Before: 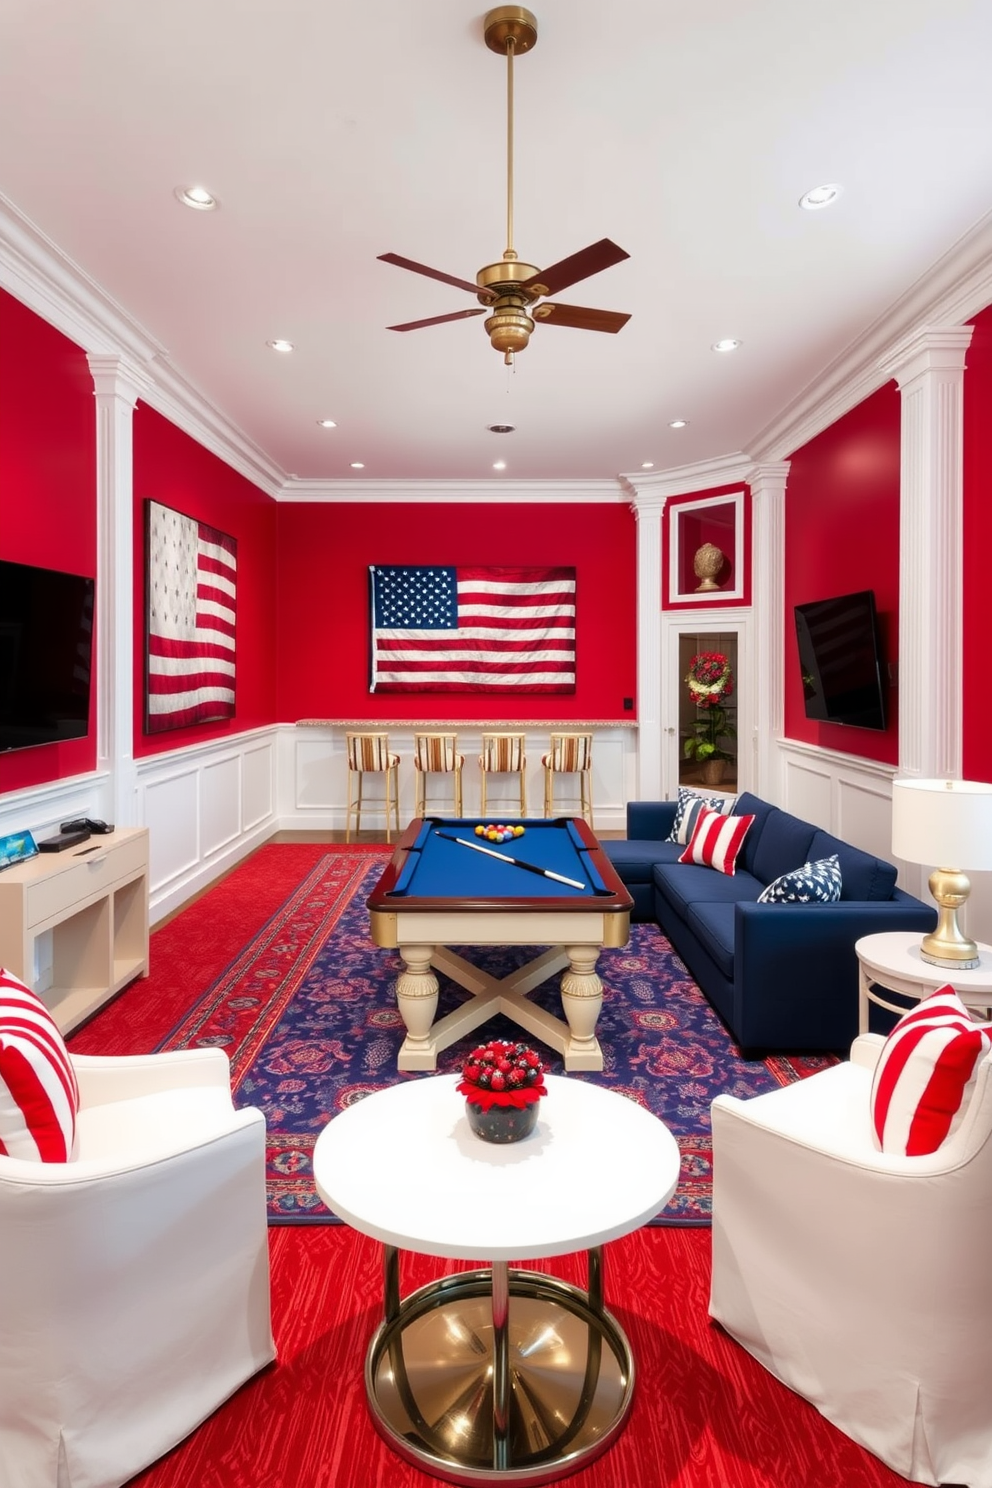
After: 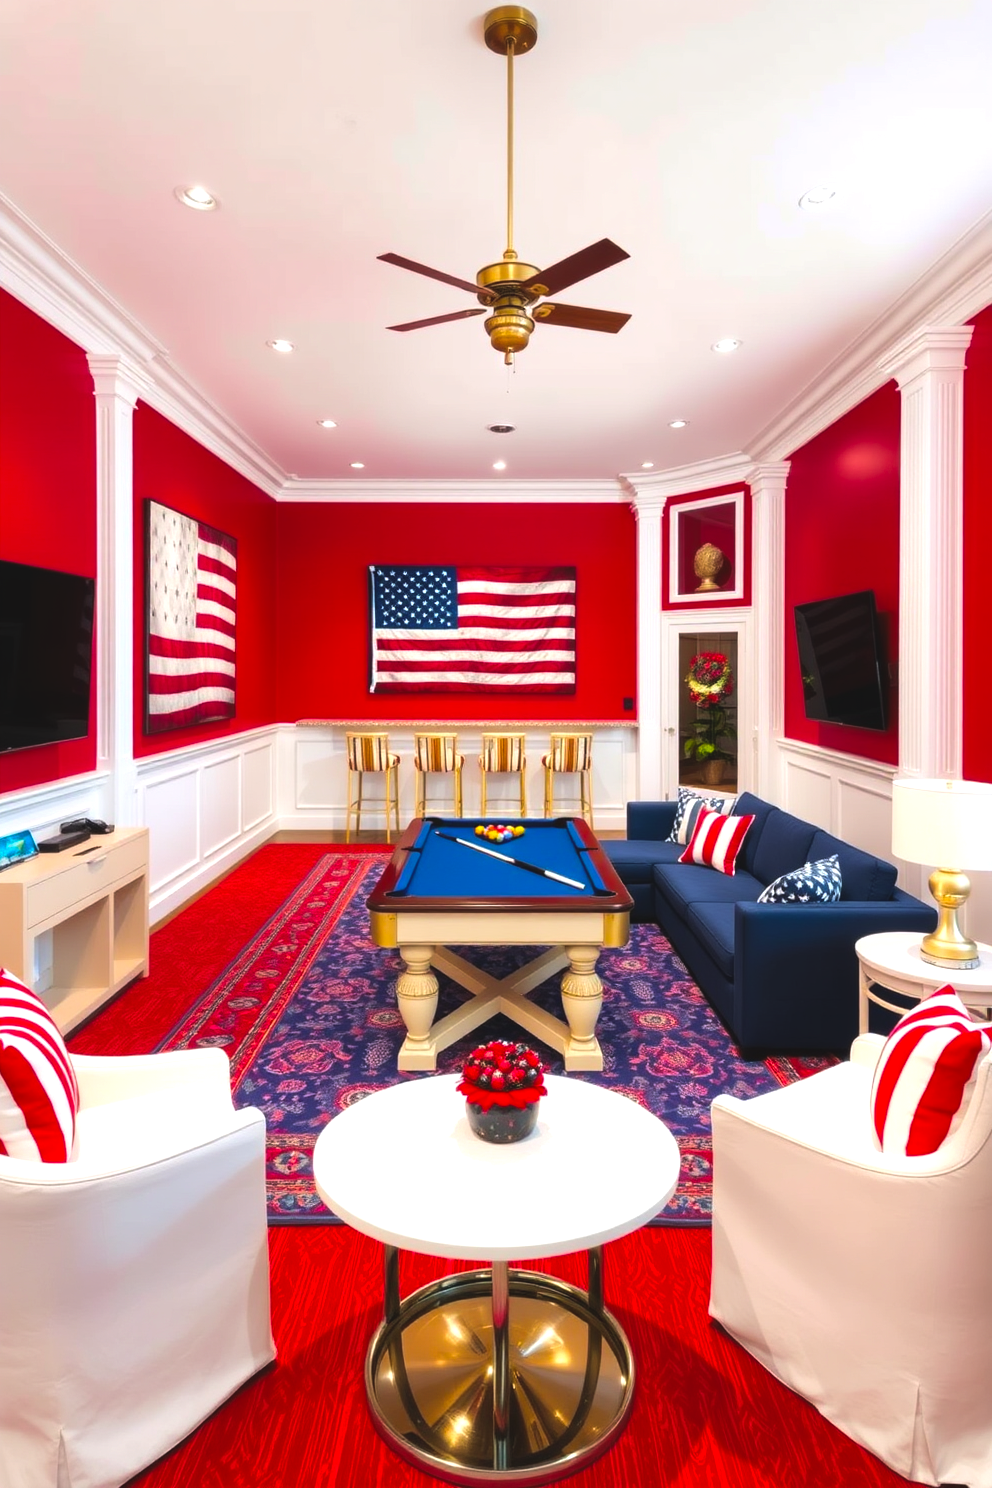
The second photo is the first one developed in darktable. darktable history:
color balance rgb: global offset › luminance 0.748%, perceptual saturation grading › global saturation 59.571%, perceptual saturation grading › highlights 19.781%, perceptual saturation grading › shadows -49.565%, perceptual brilliance grading › highlights 9.53%, perceptual brilliance grading › mid-tones 4.602%
